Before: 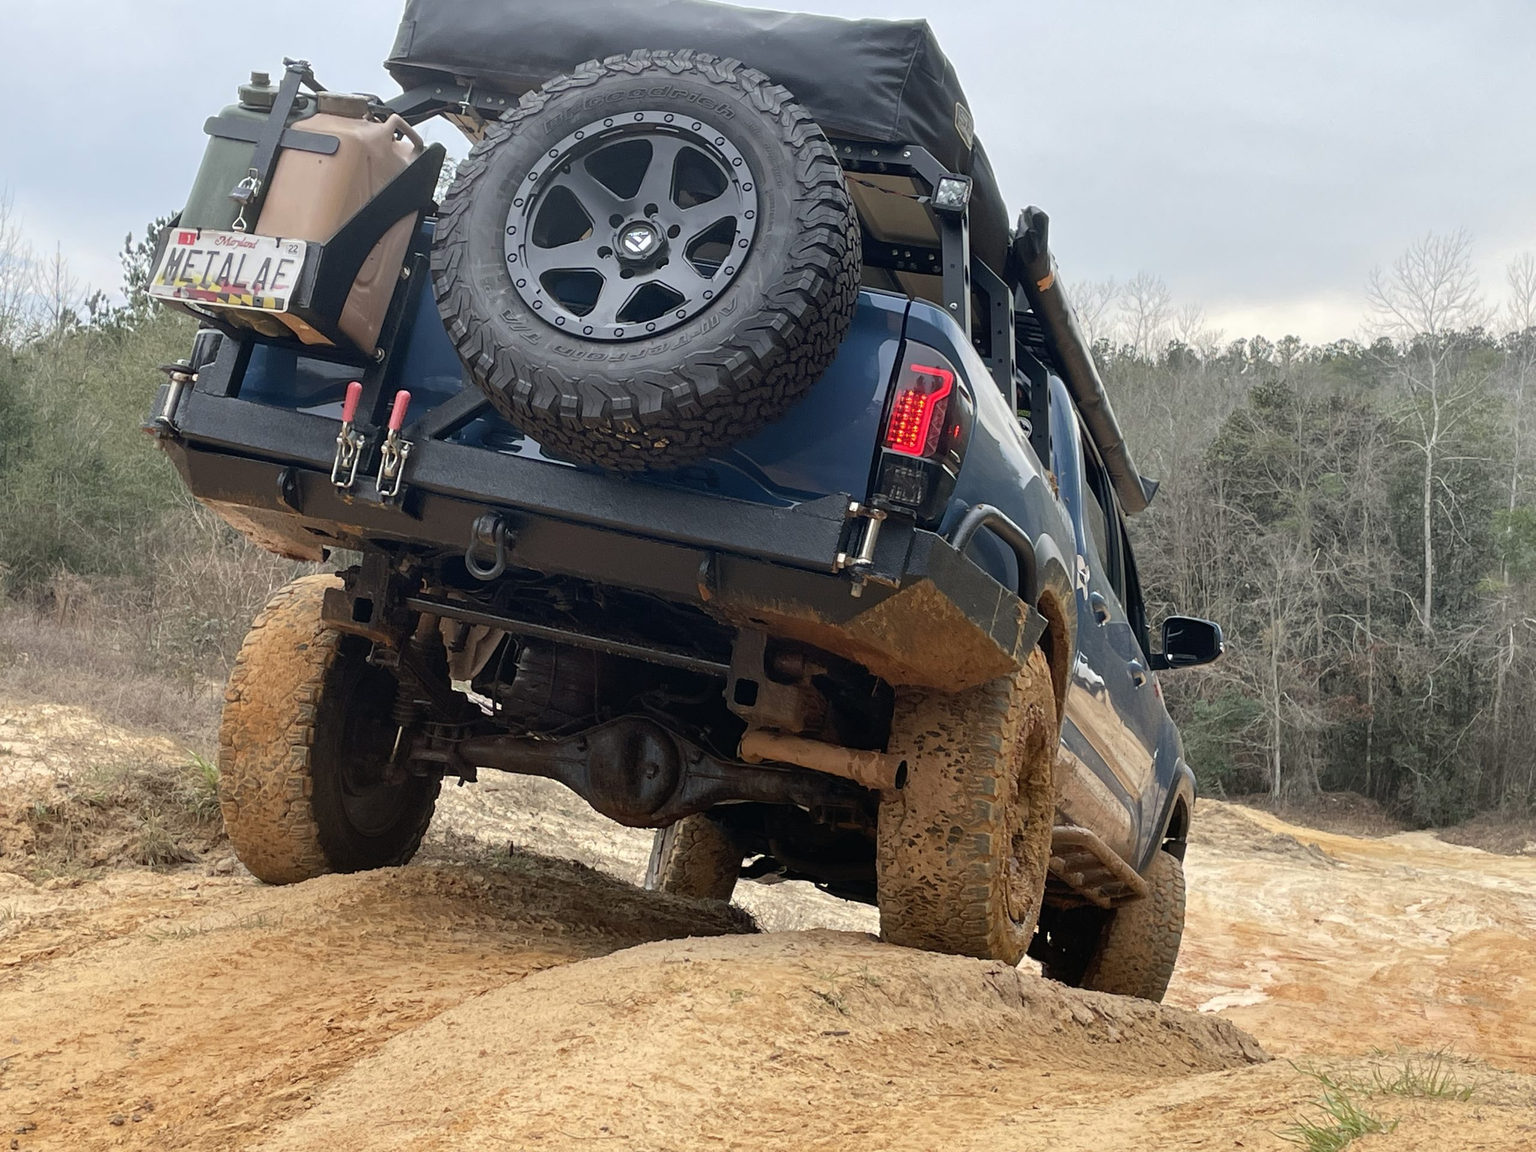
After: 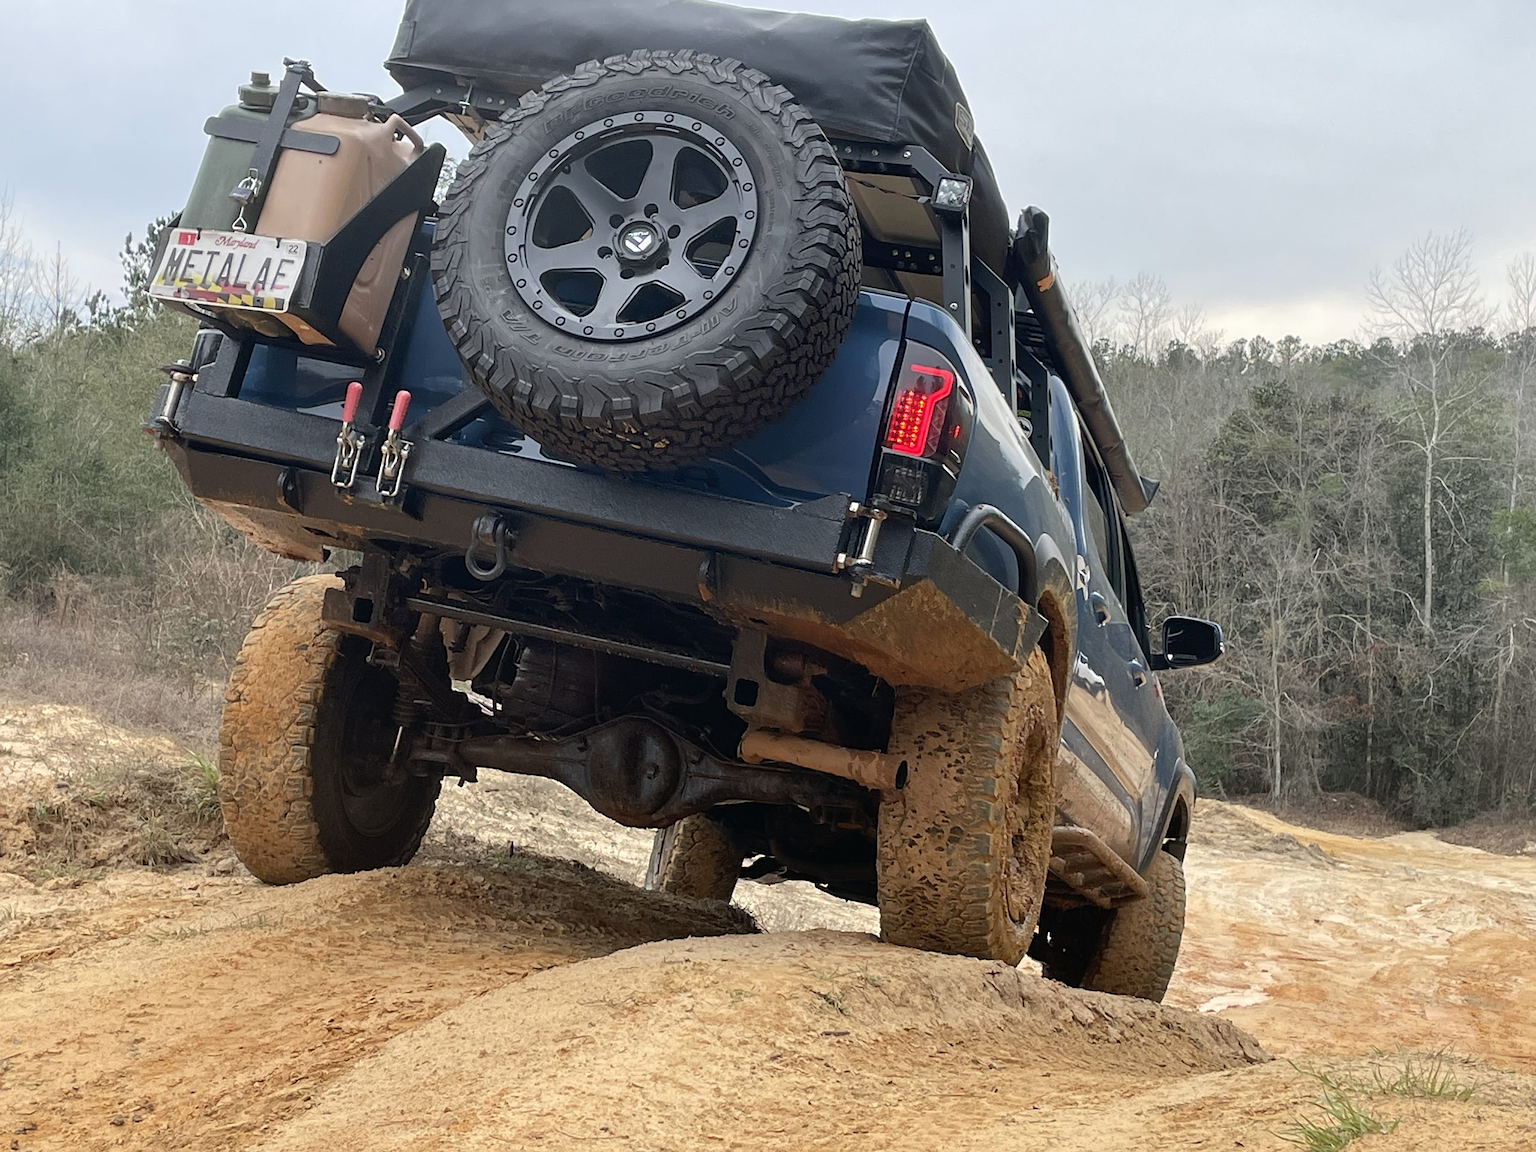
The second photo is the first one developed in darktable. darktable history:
sharpen: amount 0.208
